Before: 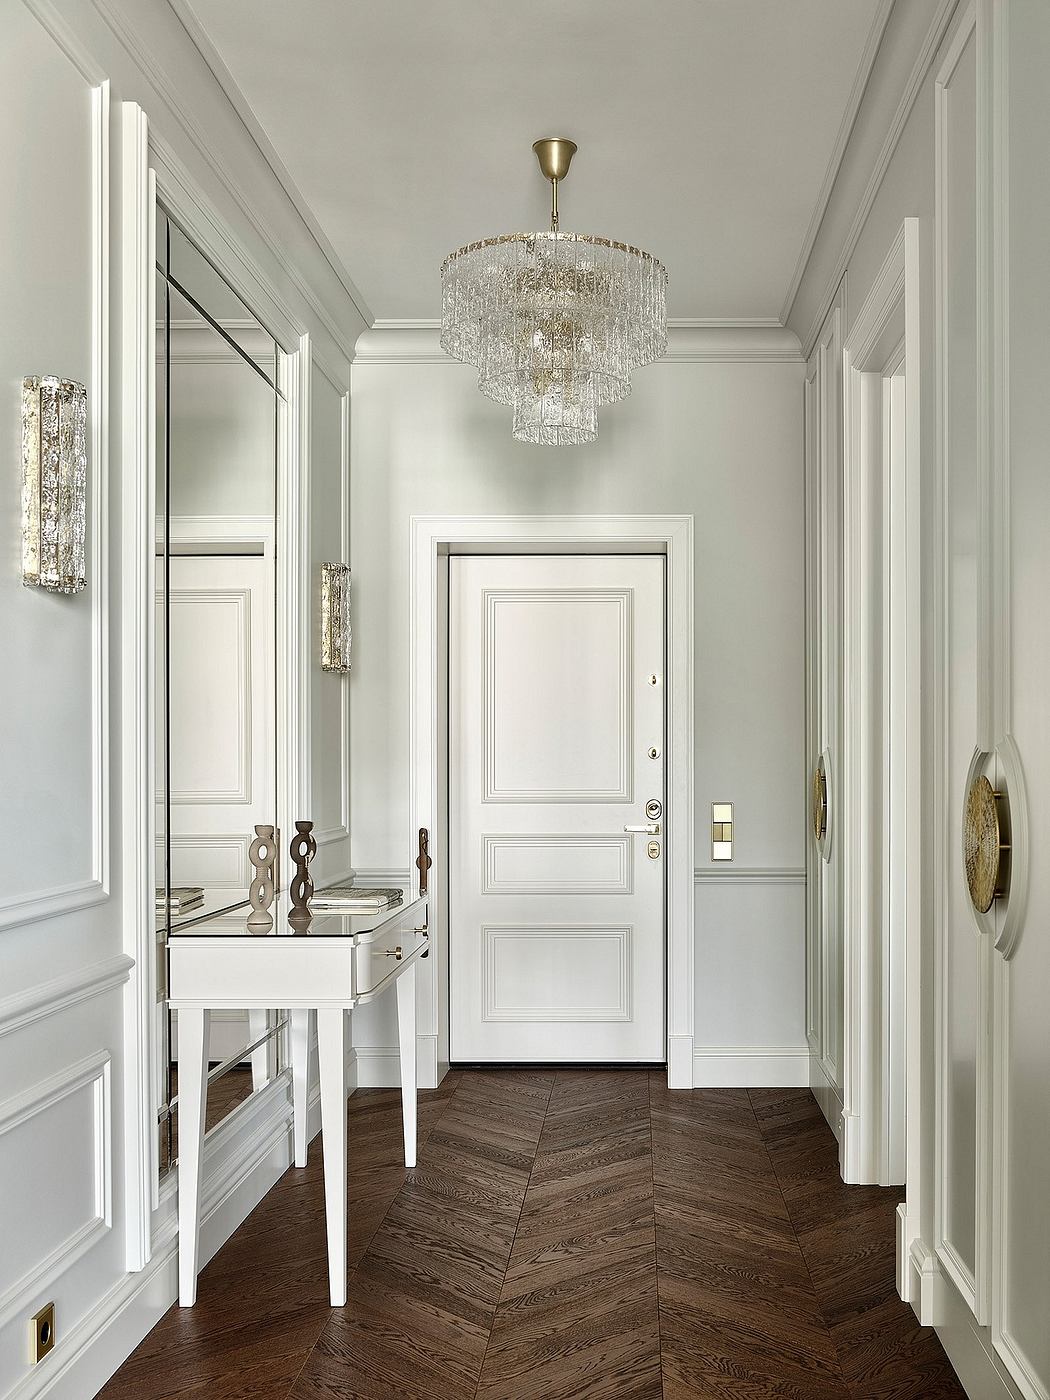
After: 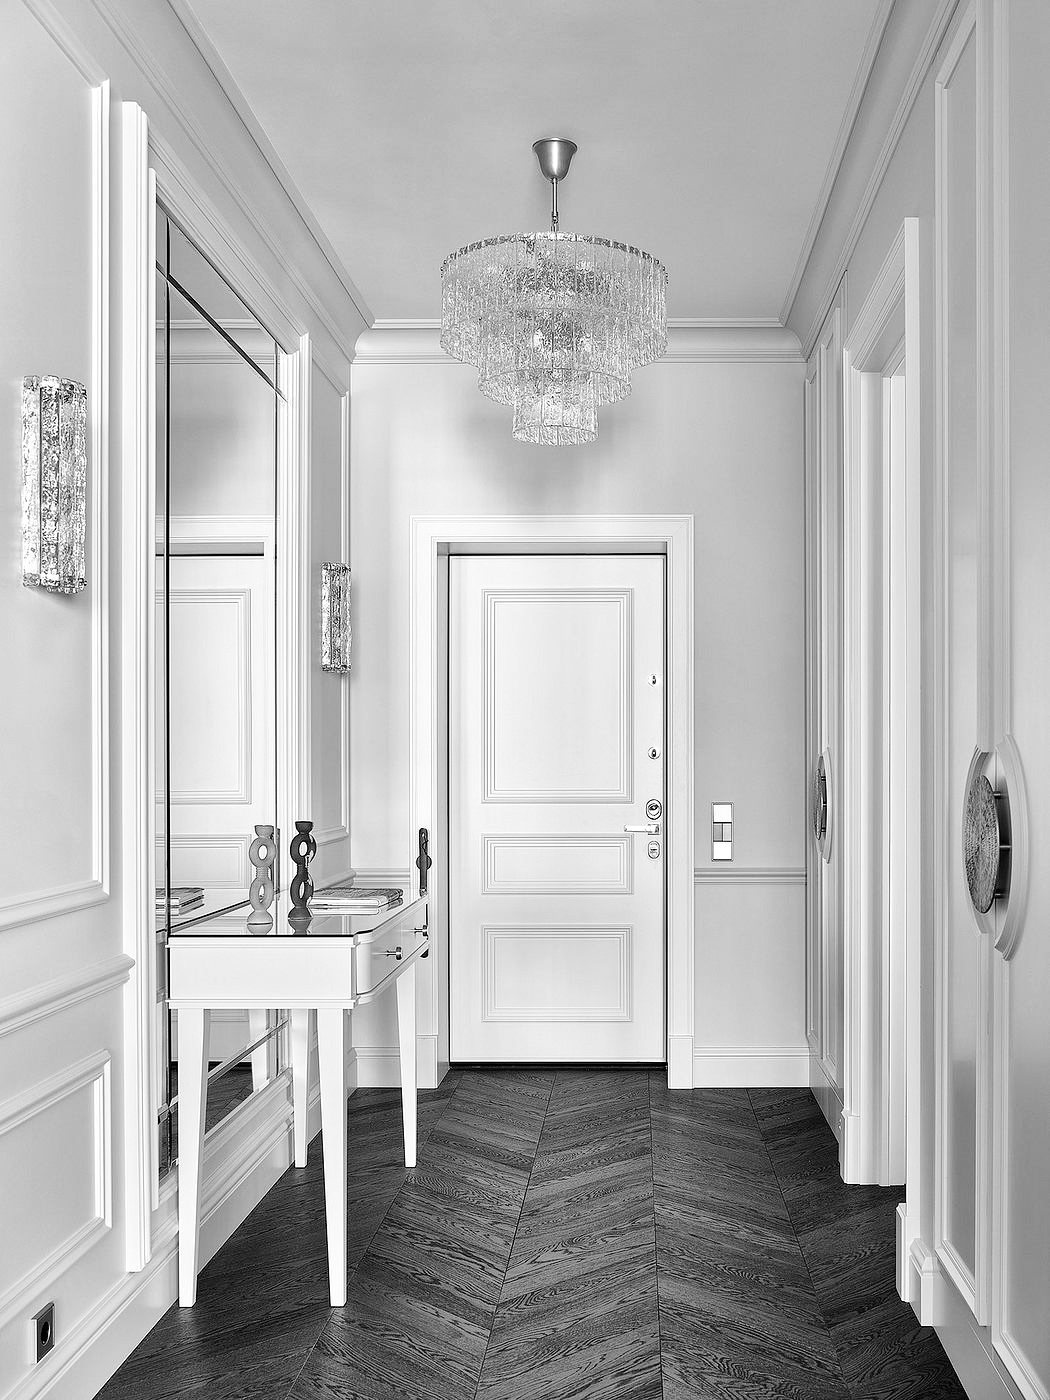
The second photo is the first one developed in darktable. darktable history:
monochrome: on, module defaults
shadows and highlights: radius 110.86, shadows 51.09, white point adjustment 9.16, highlights -4.17, highlights color adjustment 32.2%, soften with gaussian
filmic rgb: black relative exposure -14.19 EV, white relative exposure 3.39 EV, hardness 7.89, preserve chrominance max RGB
